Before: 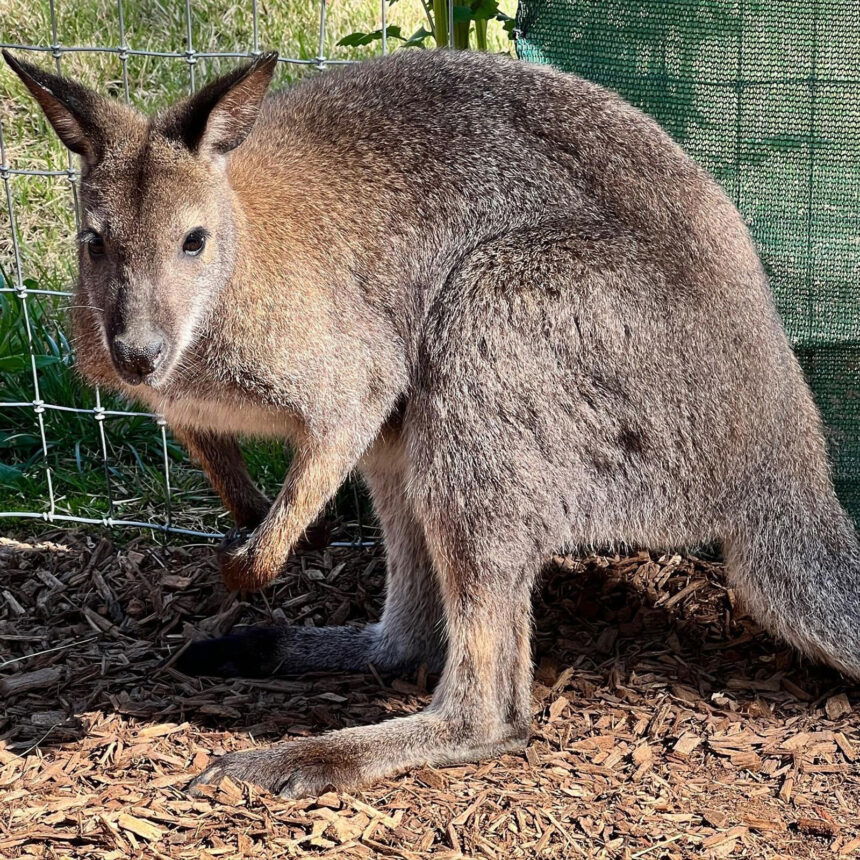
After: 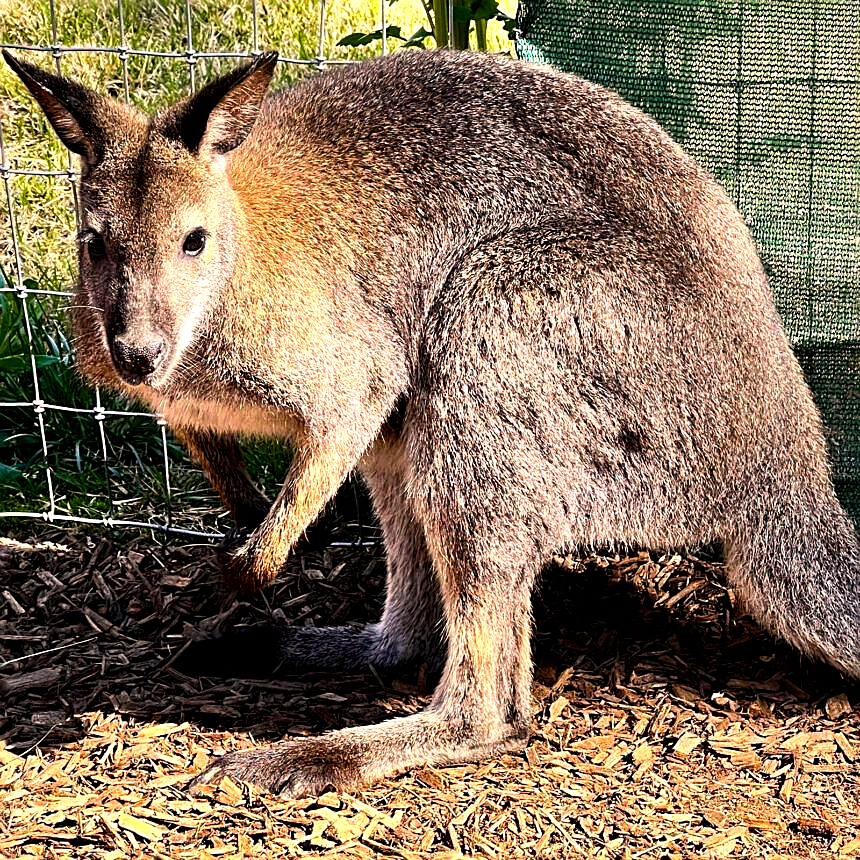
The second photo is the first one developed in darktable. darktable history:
exposure: black level correction 0.008, exposure 0.096 EV, compensate highlight preservation false
color balance rgb: perceptual saturation grading › global saturation 30.835%
color correction: highlights a* 11.5, highlights b* 12.34
color zones: curves: ch0 [(0.25, 0.5) (0.463, 0.627) (0.484, 0.637) (0.75, 0.5)]
tone equalizer: -8 EV -0.719 EV, -7 EV -0.728 EV, -6 EV -0.579 EV, -5 EV -0.385 EV, -3 EV 0.38 EV, -2 EV 0.6 EV, -1 EV 0.676 EV, +0 EV 0.731 EV, edges refinement/feathering 500, mask exposure compensation -1.57 EV, preserve details no
sharpen: on, module defaults
